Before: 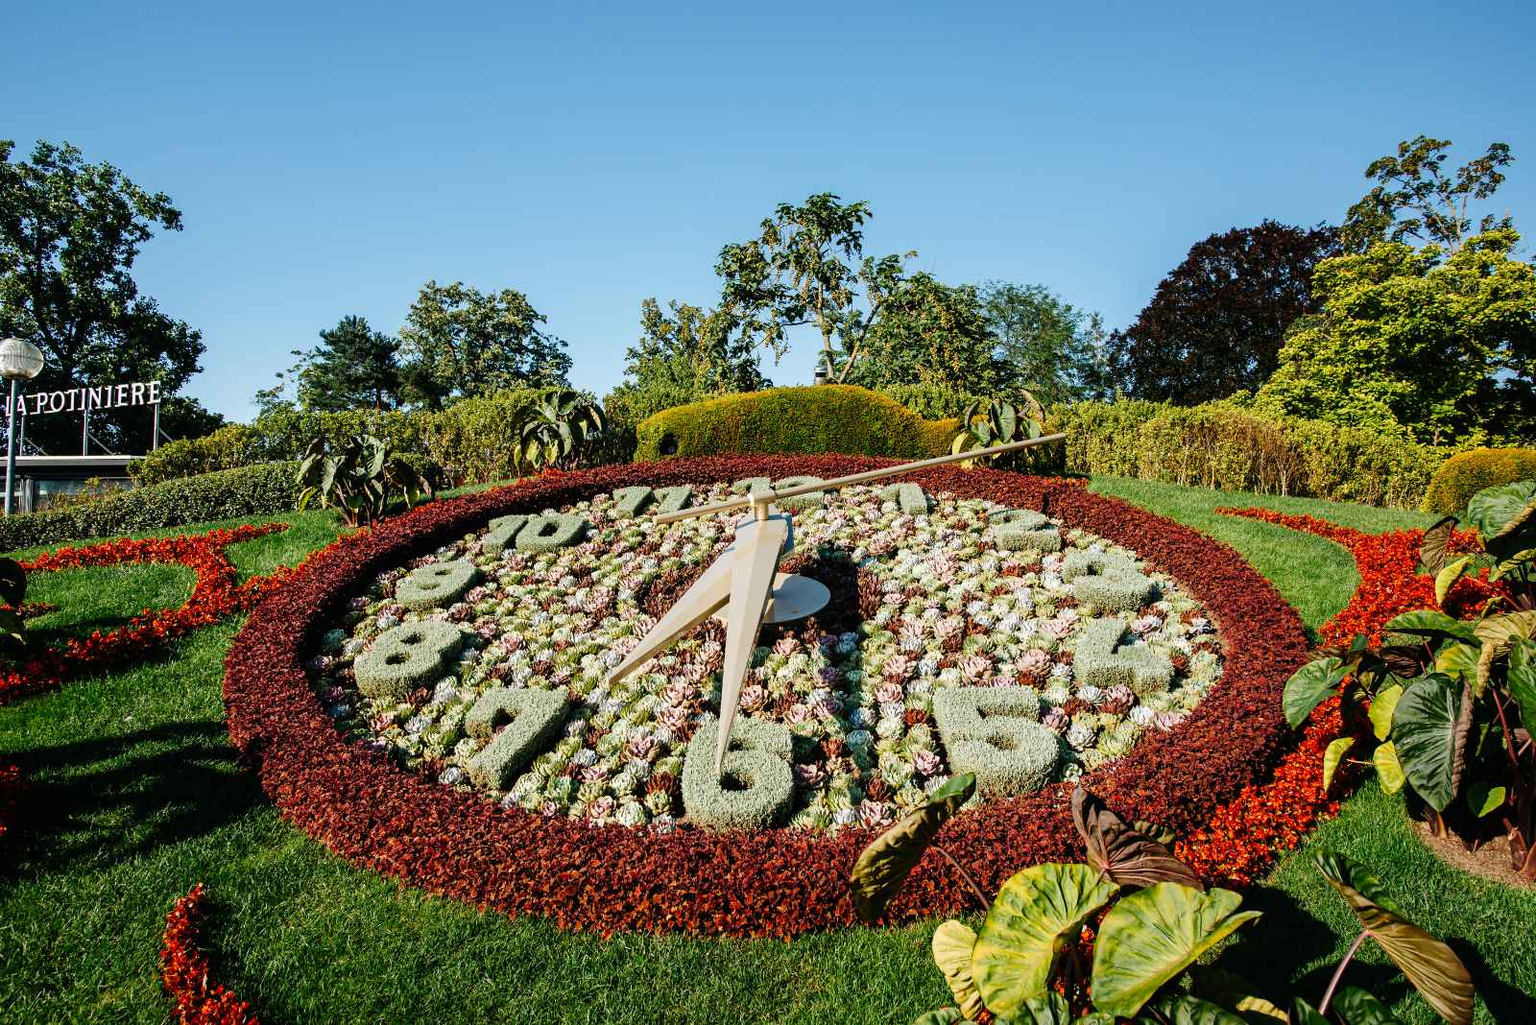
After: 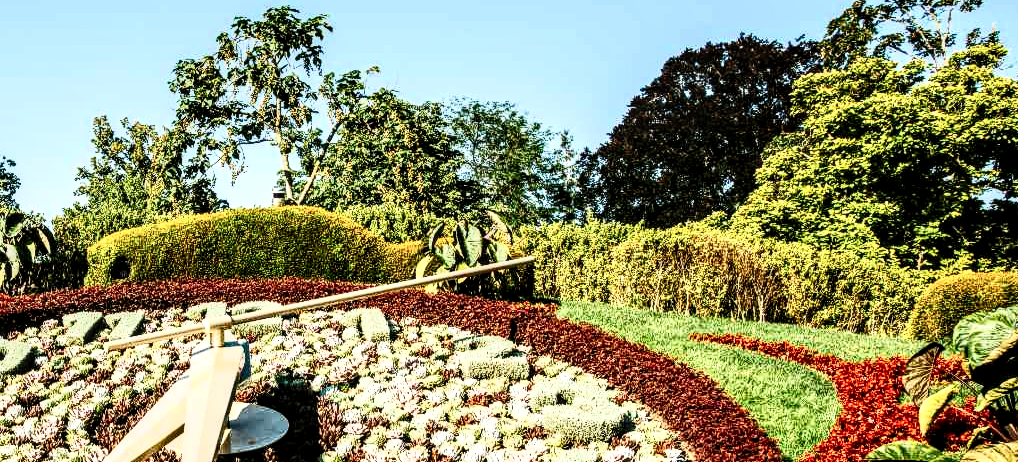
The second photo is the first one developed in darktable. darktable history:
local contrast: highlights 79%, shadows 56%, detail 175%, midtone range 0.428
tone equalizer: on, module defaults
filmic rgb: black relative exposure -6.98 EV, white relative exposure 5.63 EV, hardness 2.86
color balance: mode lift, gamma, gain (sRGB), lift [1.04, 1, 1, 0.97], gamma [1.01, 1, 1, 0.97], gain [0.96, 1, 1, 0.97]
contrast brightness saturation: contrast 0.62, brightness 0.34, saturation 0.14
crop: left 36.005%, top 18.293%, right 0.31%, bottom 38.444%
haze removal: compatibility mode true, adaptive false
